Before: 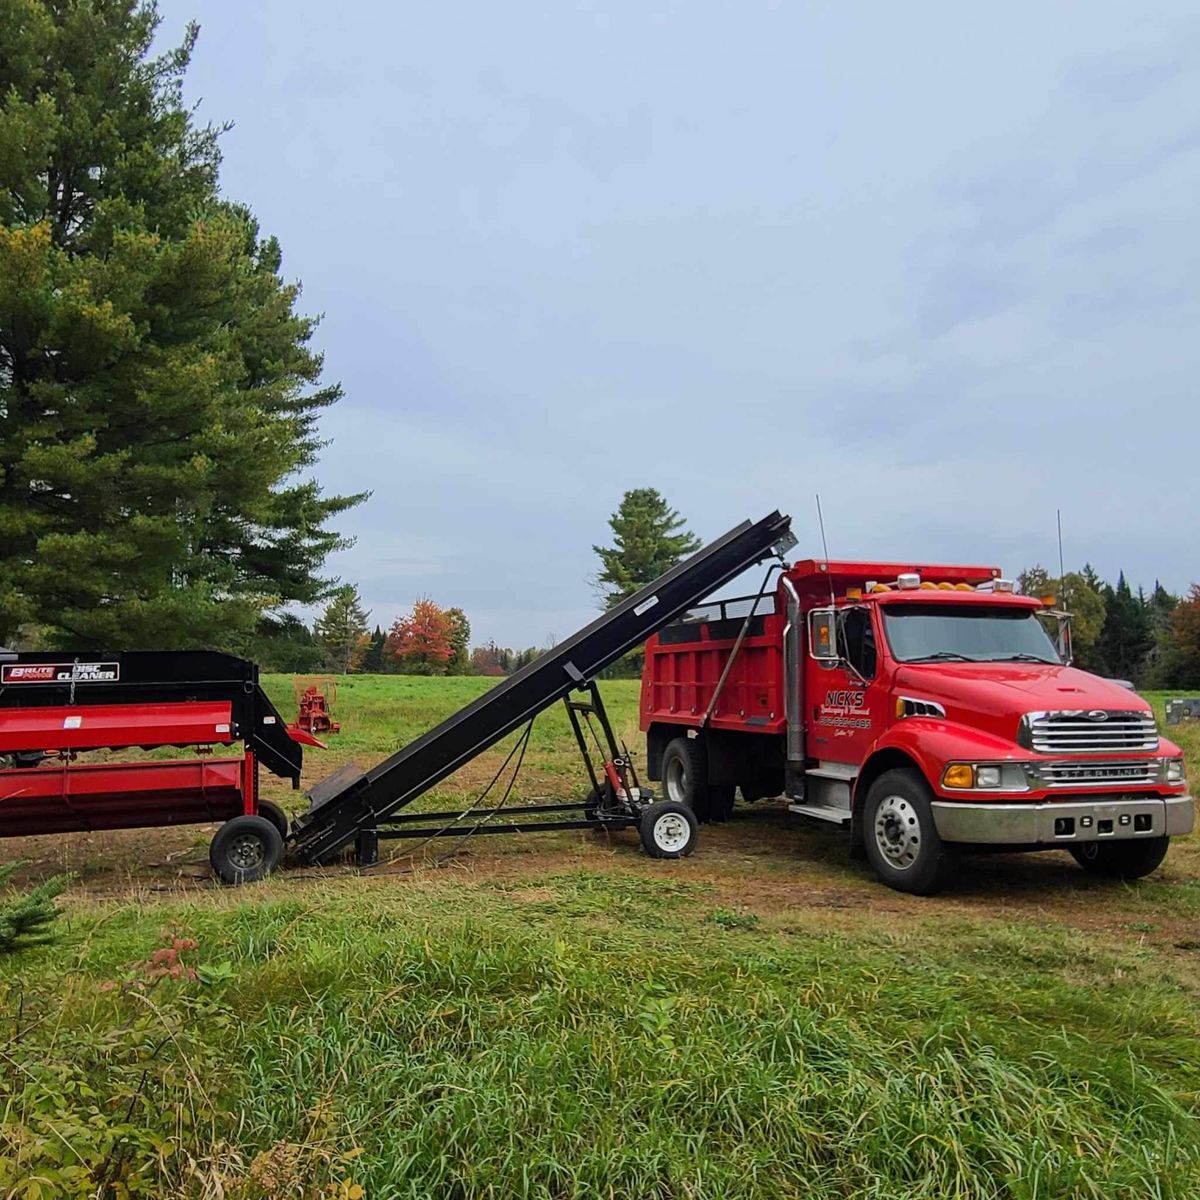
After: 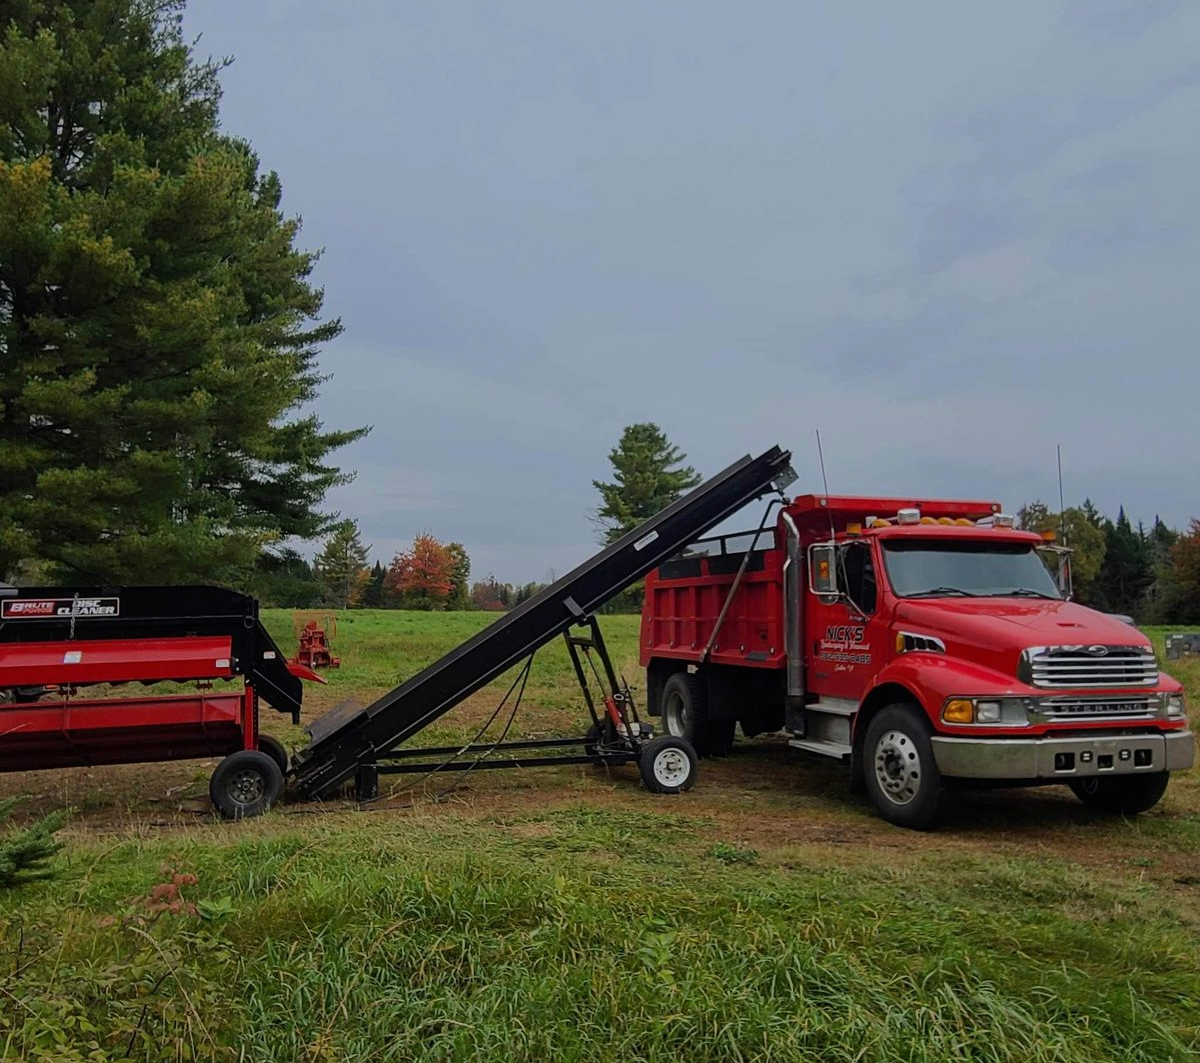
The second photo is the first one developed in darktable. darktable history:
crop and rotate: top 5.498%, bottom 5.866%
exposure: black level correction 0, exposure -0.735 EV, compensate exposure bias true, compensate highlight preservation false
